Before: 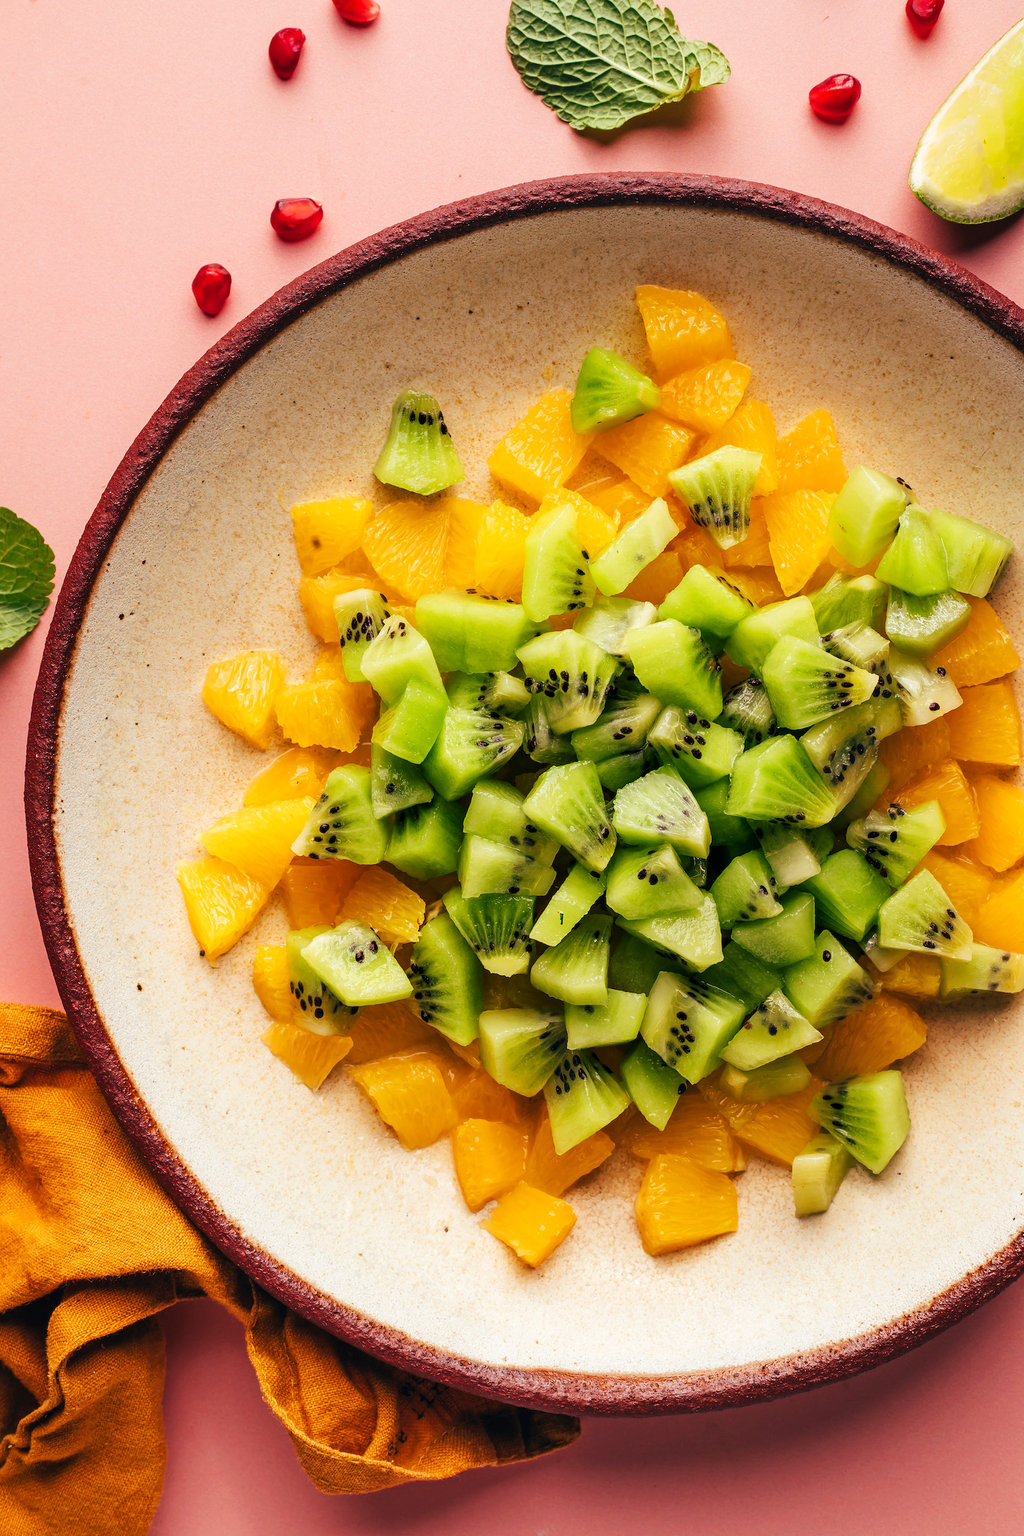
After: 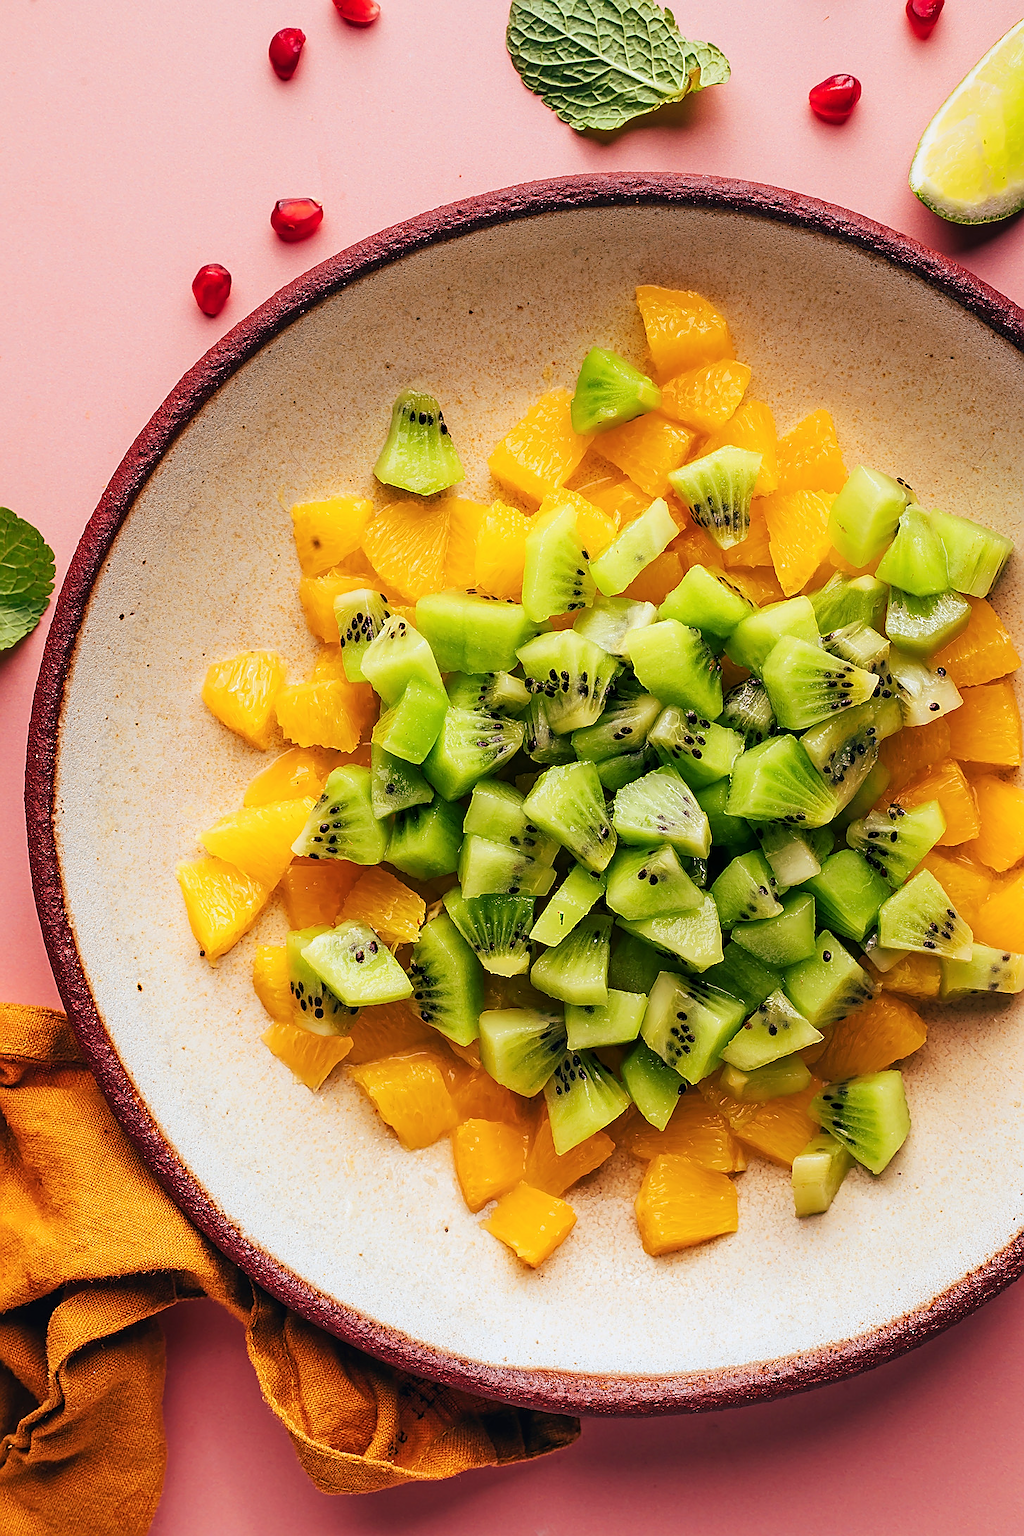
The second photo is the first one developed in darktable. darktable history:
sharpen: radius 1.411, amount 1.234, threshold 0.732
color calibration: output R [0.999, 0.026, -0.11, 0], output G [-0.019, 1.037, -0.099, 0], output B [0.022, -0.023, 0.902, 0], illuminant as shot in camera, x 0.358, y 0.373, temperature 4628.91 K
